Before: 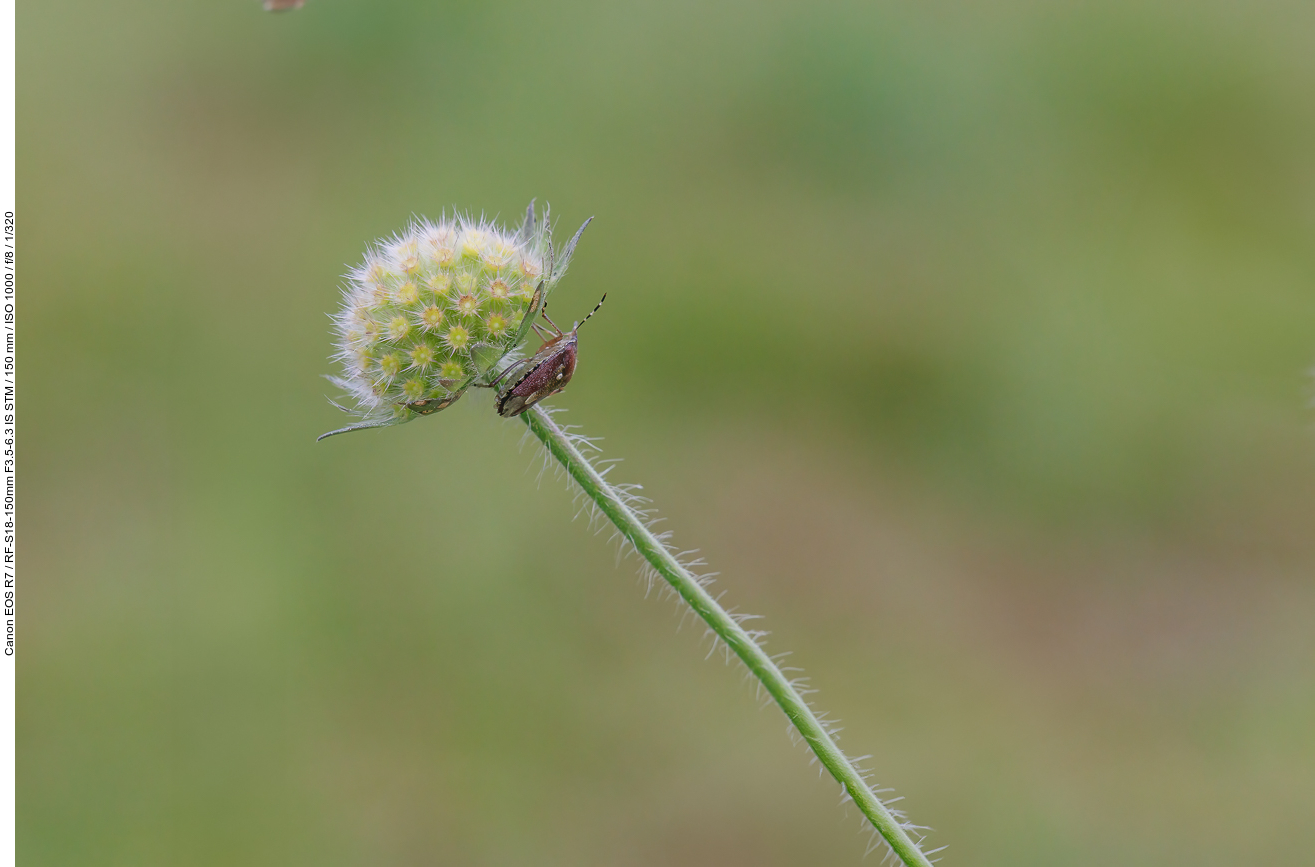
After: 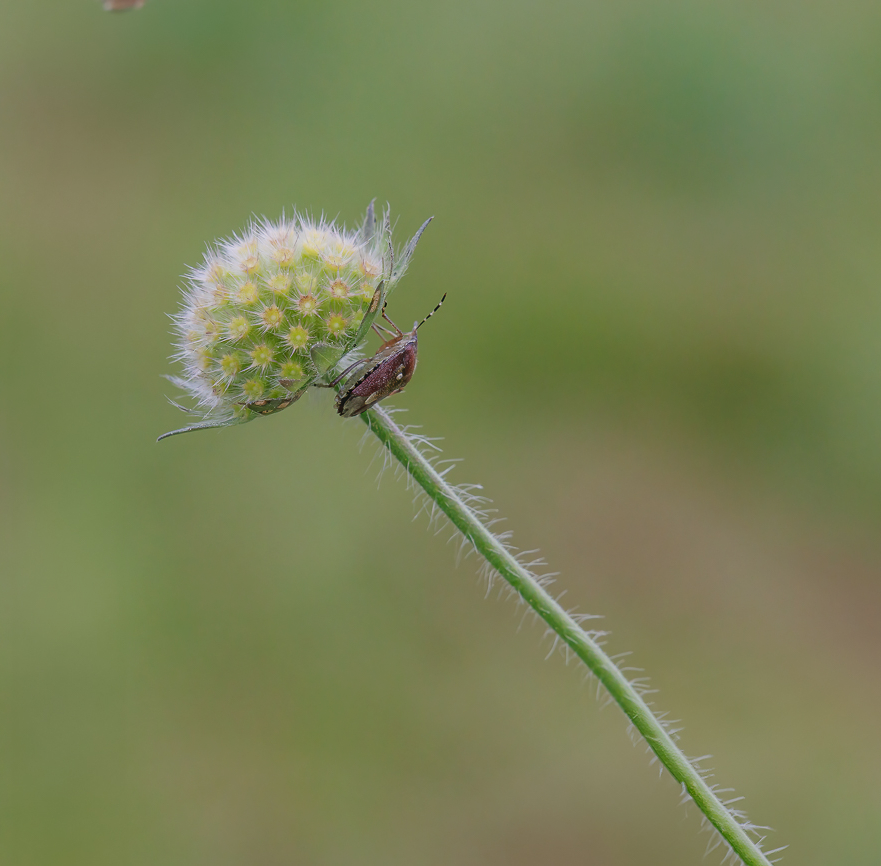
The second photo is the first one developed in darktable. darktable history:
exposure: exposure -0.179 EV, compensate highlight preservation false
crop and rotate: left 12.243%, right 20.699%
